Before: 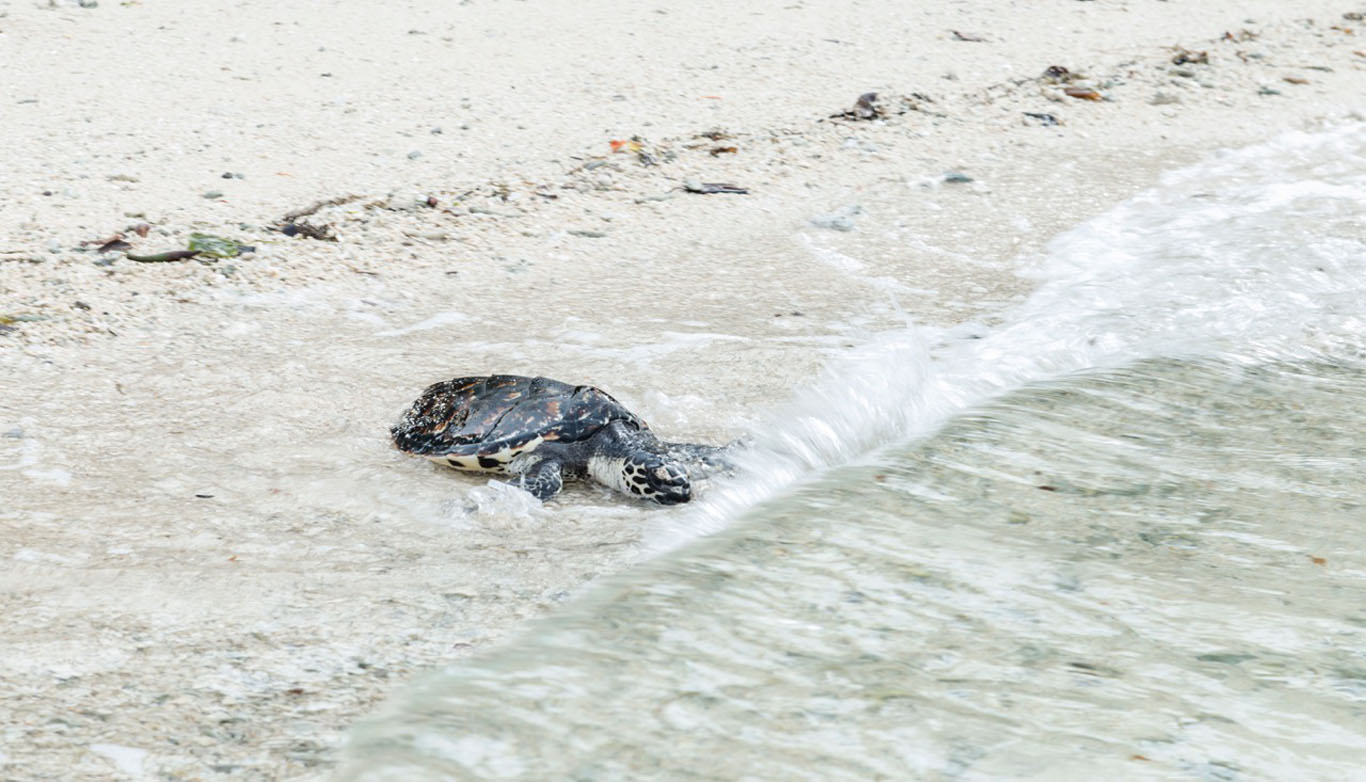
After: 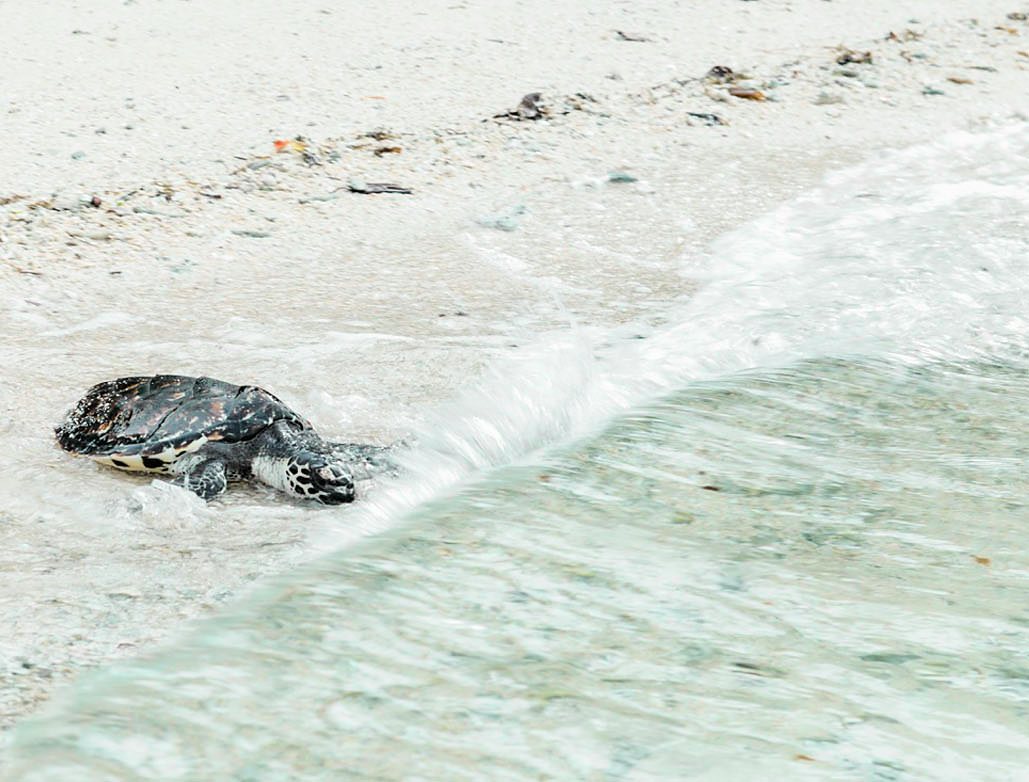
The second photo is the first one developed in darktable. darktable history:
crop and rotate: left 24.6%
exposure: exposure 0.014 EV, compensate highlight preservation false
sharpen: radius 1
tone curve: curves: ch0 [(0, 0.008) (0.107, 0.091) (0.283, 0.287) (0.461, 0.498) (0.64, 0.679) (0.822, 0.841) (0.998, 0.978)]; ch1 [(0, 0) (0.316, 0.349) (0.466, 0.442) (0.502, 0.5) (0.527, 0.519) (0.561, 0.553) (0.608, 0.629) (0.669, 0.704) (0.859, 0.899) (1, 1)]; ch2 [(0, 0) (0.33, 0.301) (0.421, 0.443) (0.473, 0.498) (0.502, 0.504) (0.522, 0.525) (0.592, 0.61) (0.705, 0.7) (1, 1)], color space Lab, independent channels, preserve colors none
color correction: saturation 0.8
color balance rgb: perceptual saturation grading › global saturation 25%, global vibrance 20%
levels: levels [0.026, 0.507, 0.987]
